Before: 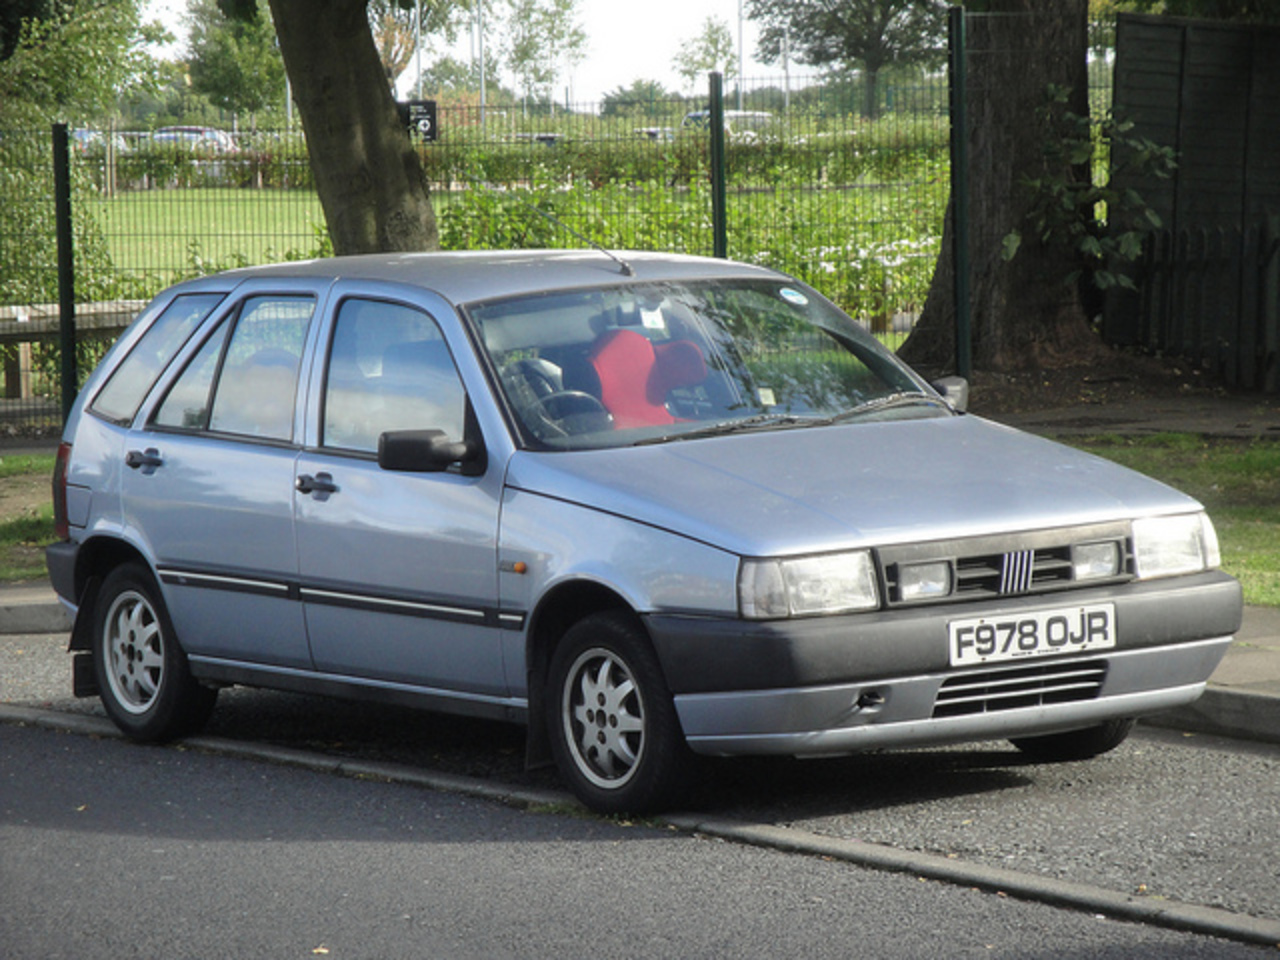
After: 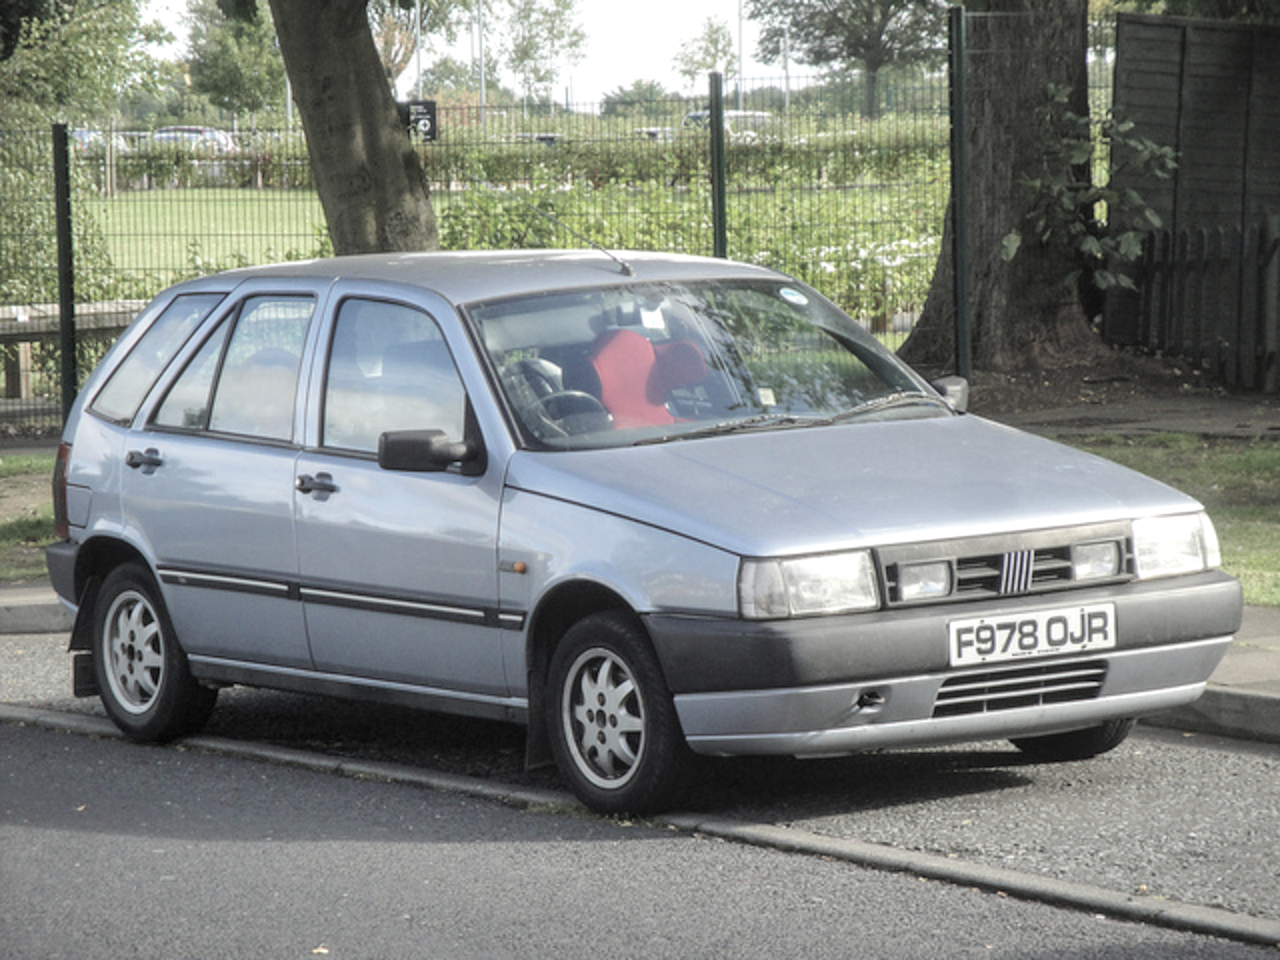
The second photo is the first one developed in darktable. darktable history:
contrast brightness saturation: brightness 0.18, saturation -0.5
local contrast: on, module defaults
exposure: compensate highlight preservation false
velvia: on, module defaults
